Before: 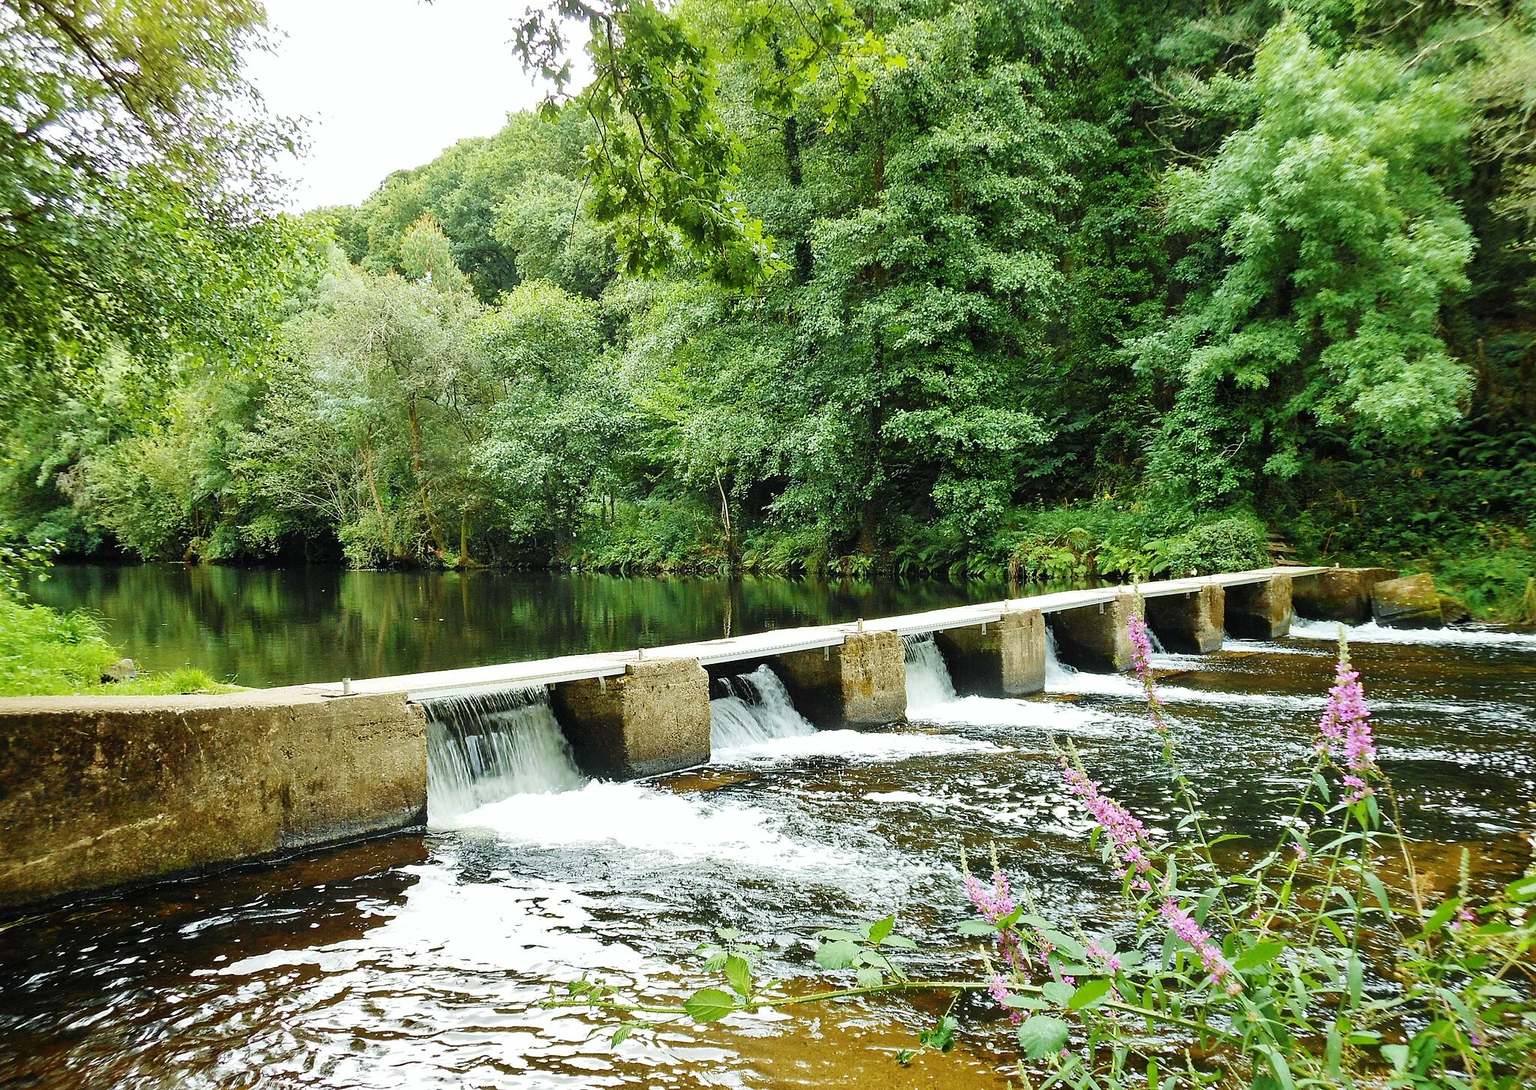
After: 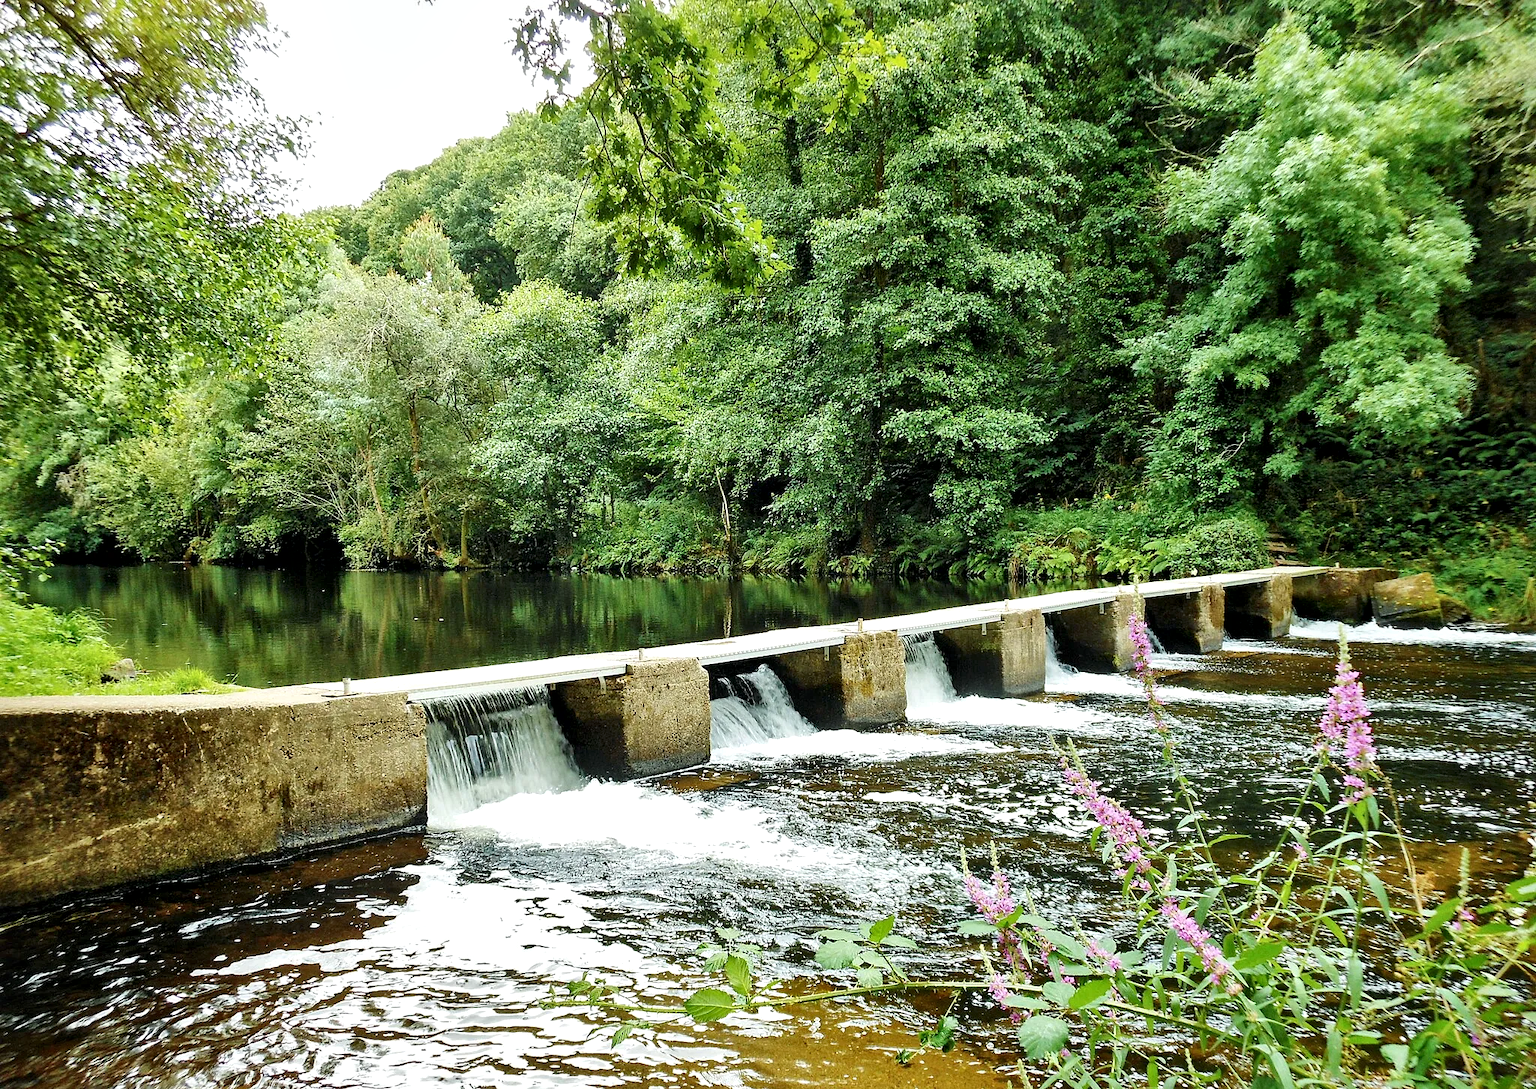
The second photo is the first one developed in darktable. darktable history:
local contrast: mode bilateral grid, contrast 24, coarseness 59, detail 152%, midtone range 0.2
